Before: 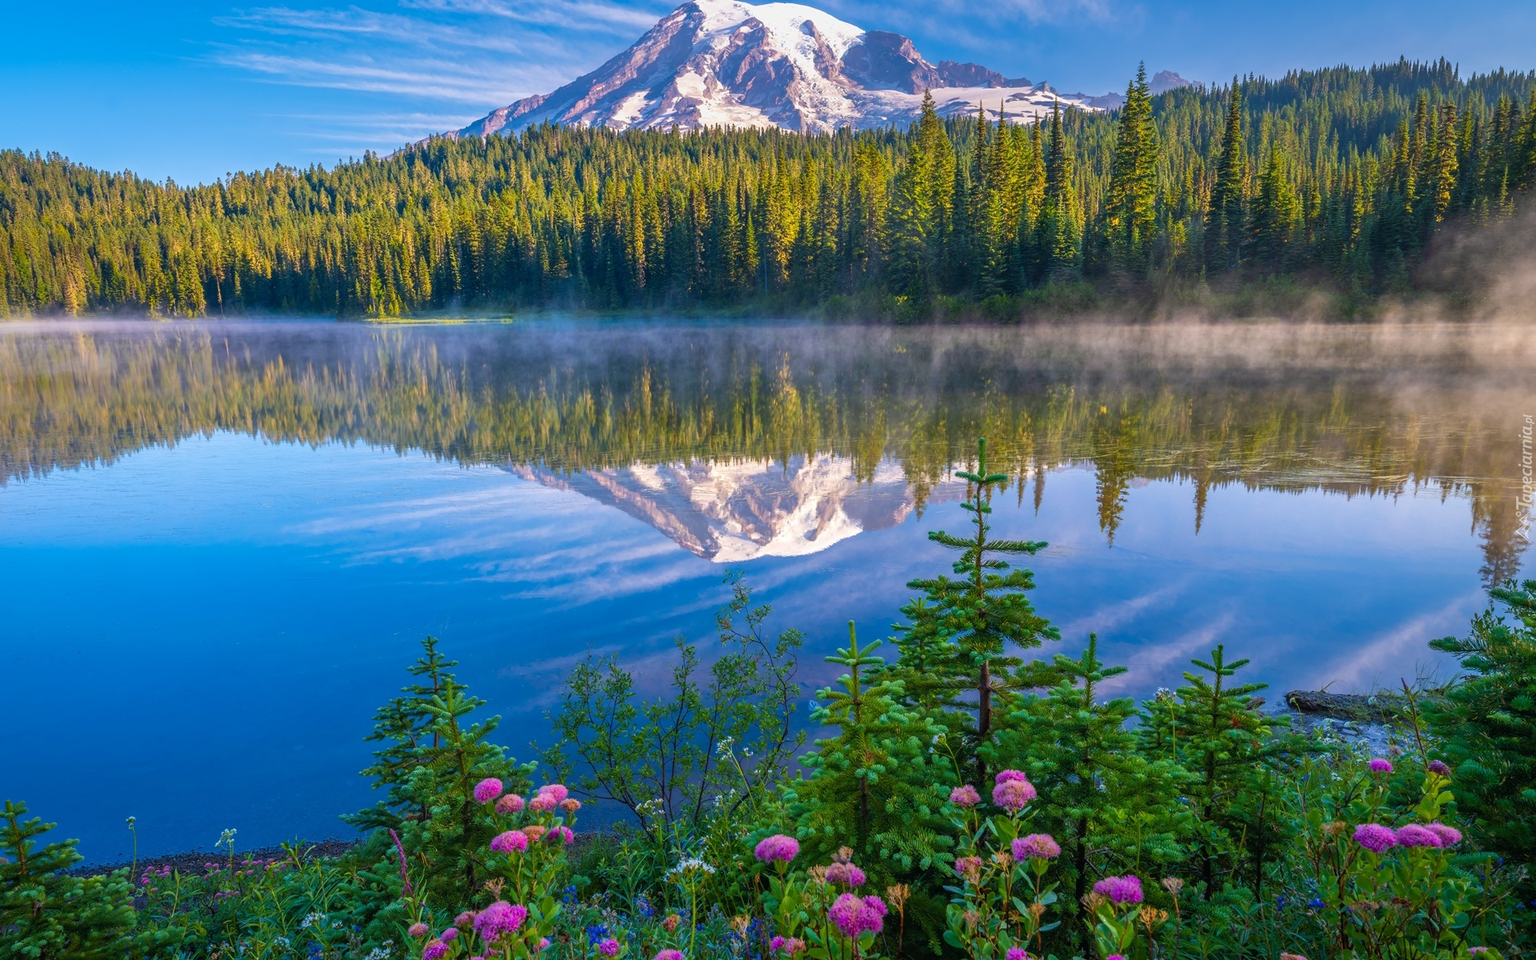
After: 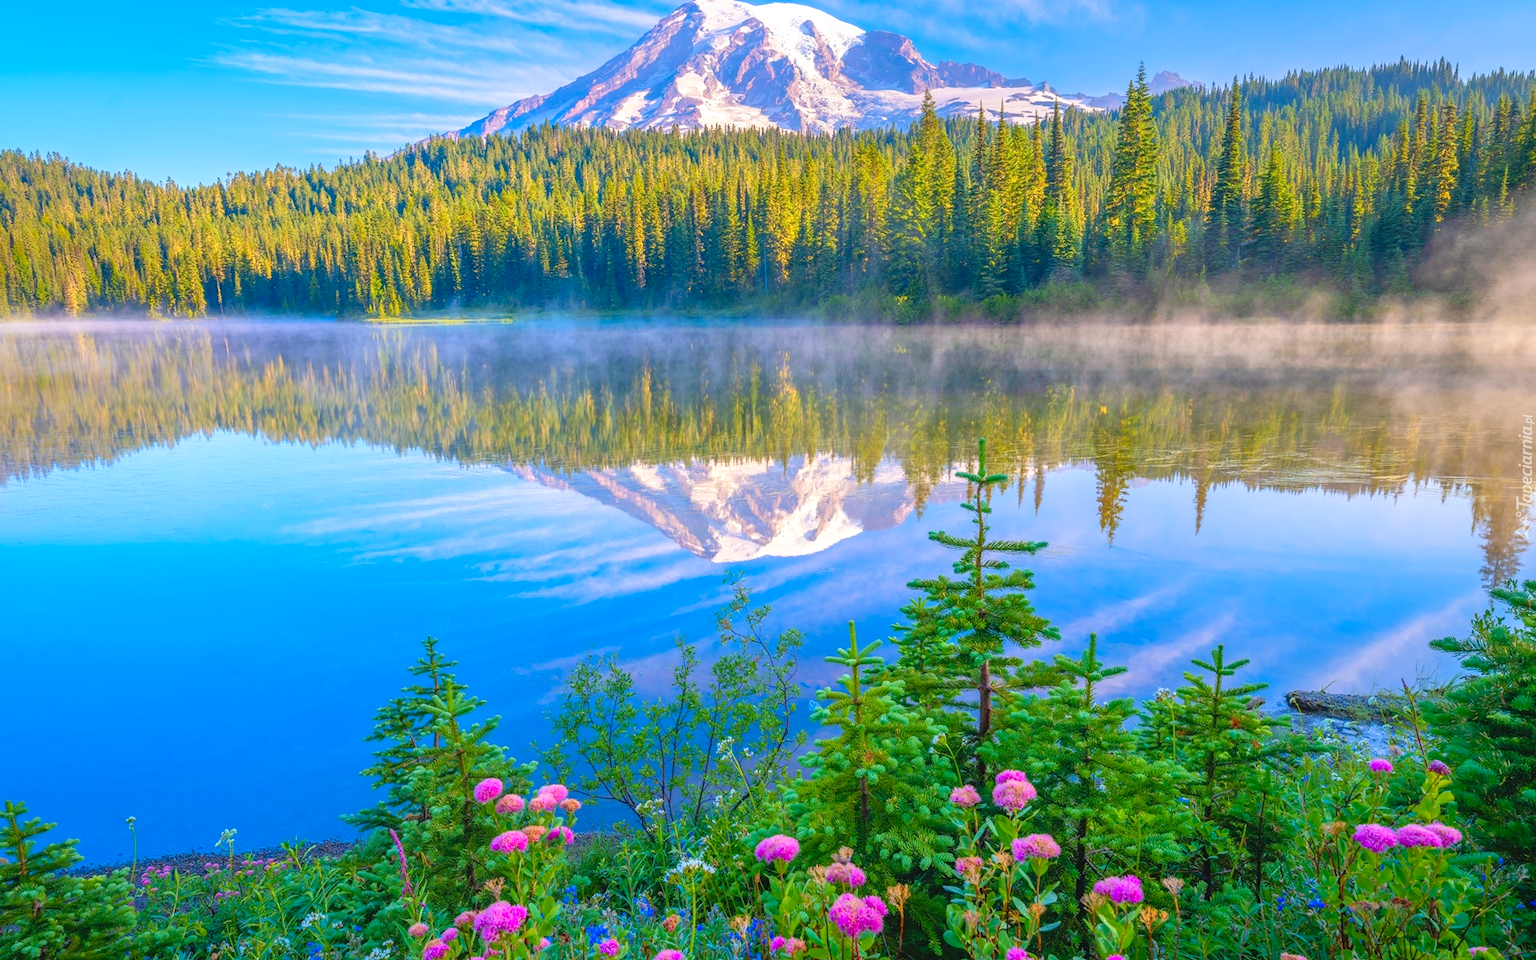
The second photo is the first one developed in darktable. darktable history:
levels: white 99.89%, levels [0, 0.397, 0.955]
